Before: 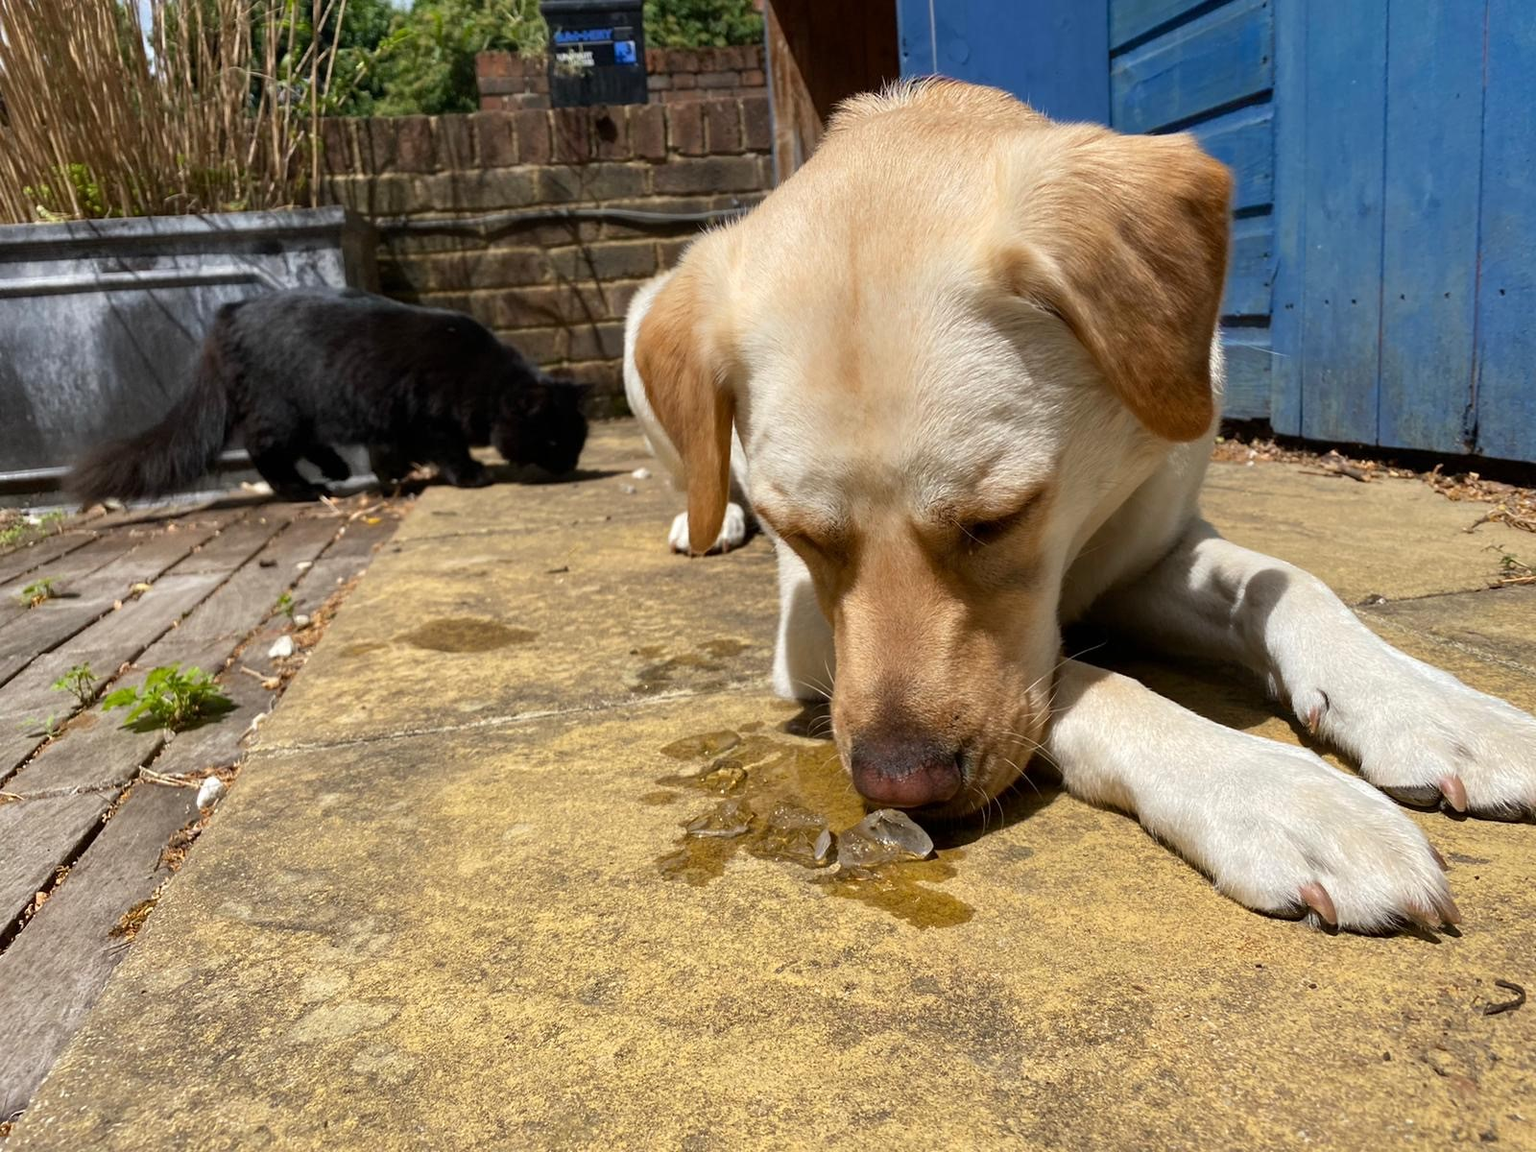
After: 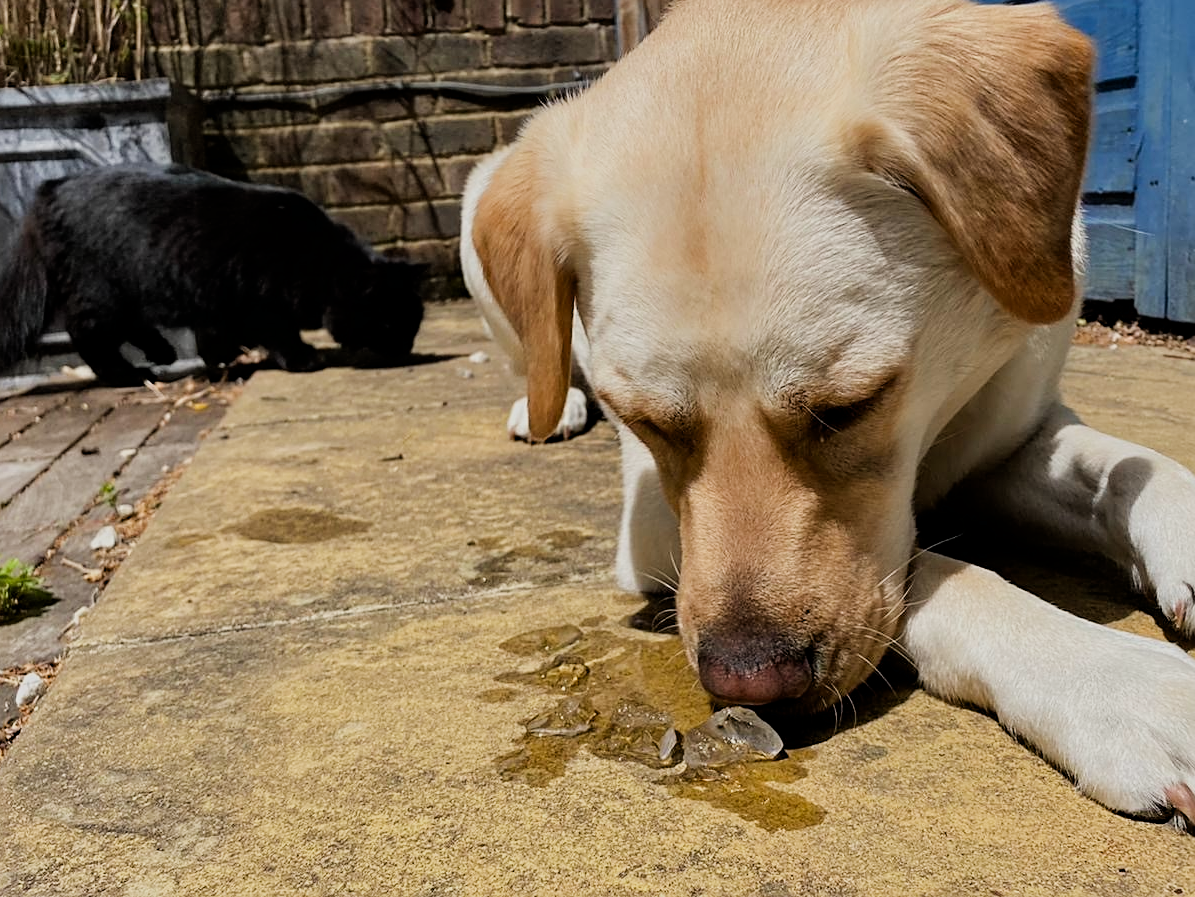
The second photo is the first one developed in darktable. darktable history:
sharpen: on, module defaults
contrast equalizer: octaves 7, y [[0.6 ×6], [0.55 ×6], [0 ×6], [0 ×6], [0 ×6]], mix 0.15
filmic rgb: black relative exposure -7.65 EV, white relative exposure 4.56 EV, hardness 3.61, contrast 1.05
crop and rotate: left 11.831%, top 11.346%, right 13.429%, bottom 13.899%
